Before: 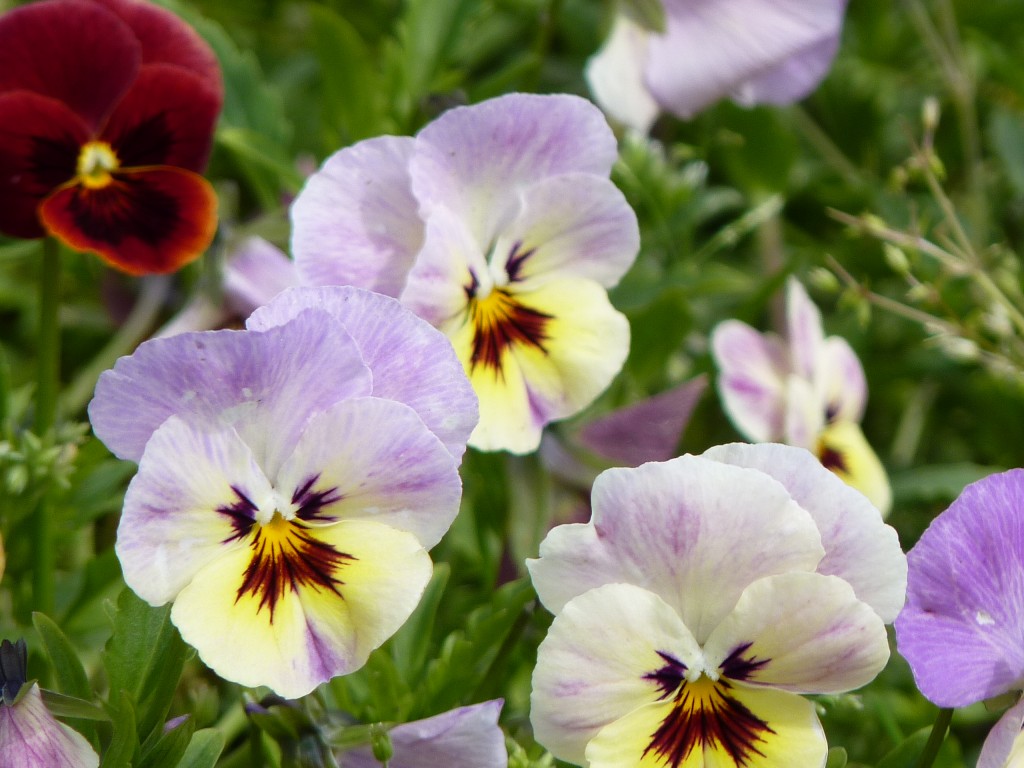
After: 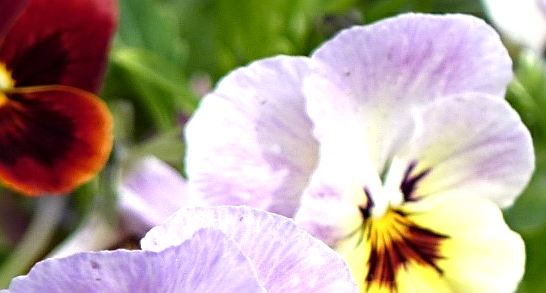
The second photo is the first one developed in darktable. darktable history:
sharpen: radius 4.929
crop: left 10.347%, top 10.535%, right 36.297%, bottom 51.288%
color calibration: illuminant same as pipeline (D50), adaptation XYZ, x 0.346, y 0.358, temperature 5012.22 K
exposure: exposure 0.607 EV, compensate highlight preservation false
